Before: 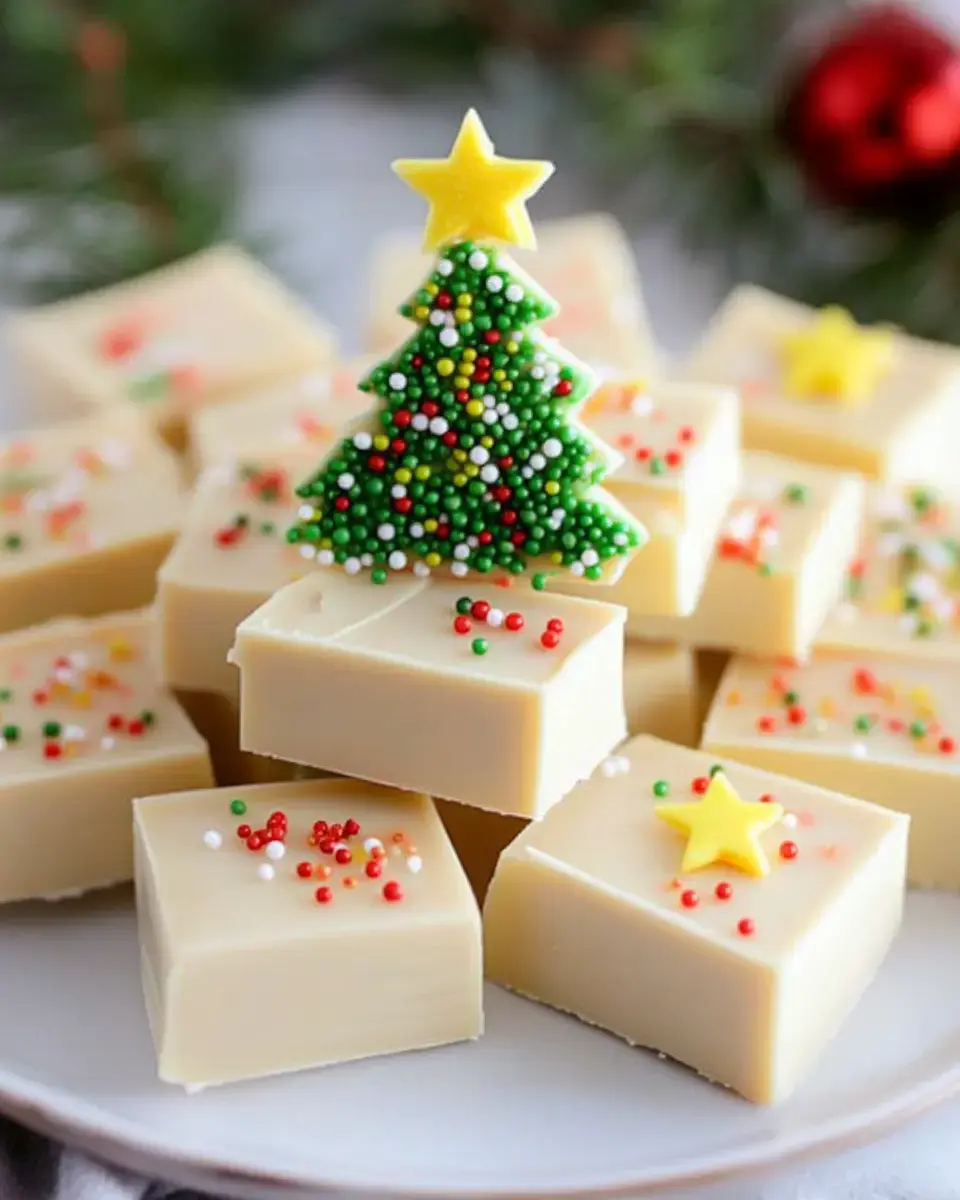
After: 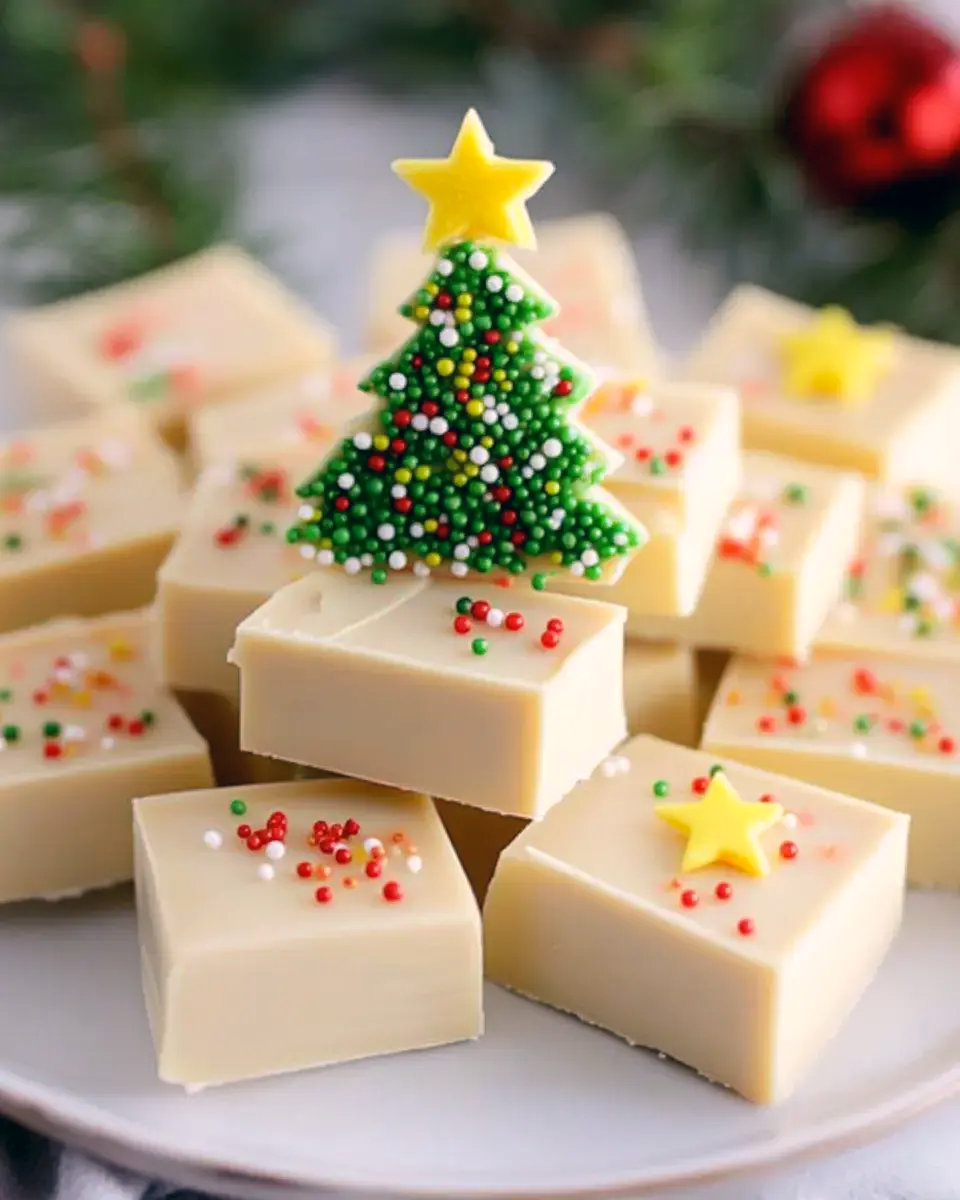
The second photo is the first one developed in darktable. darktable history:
color correction: highlights a* 5.42, highlights b* 5.27, shadows a* -4.7, shadows b* -5.1
